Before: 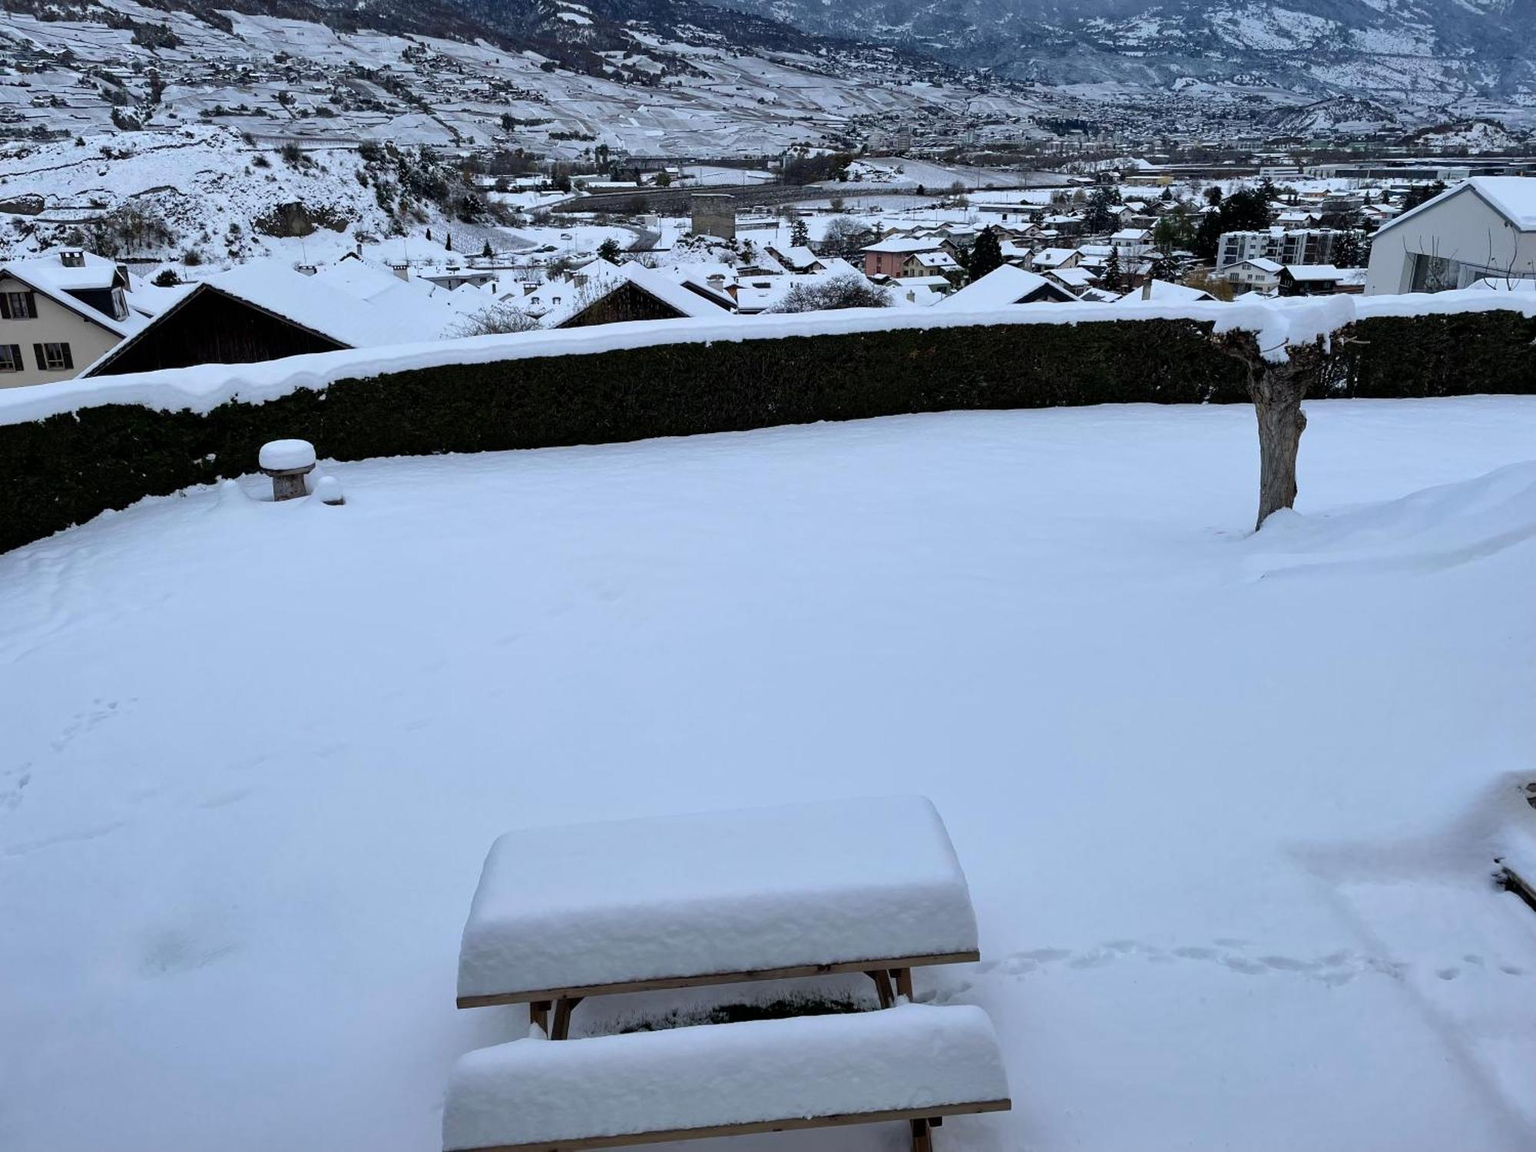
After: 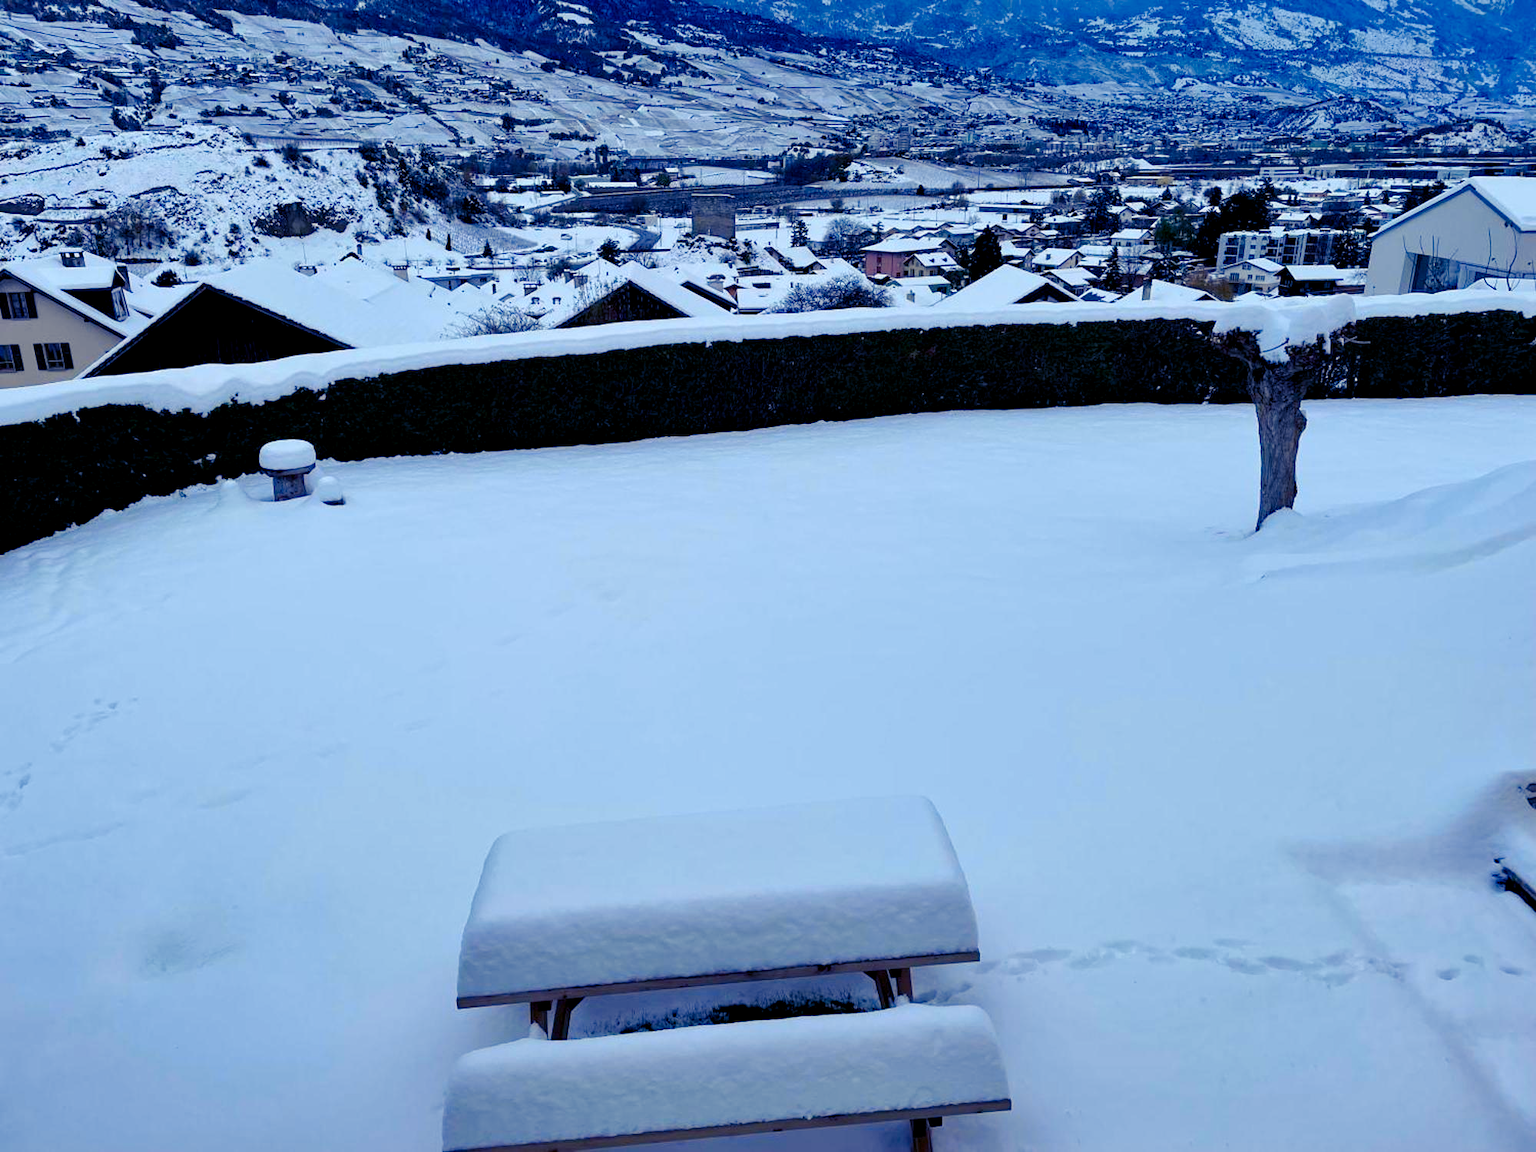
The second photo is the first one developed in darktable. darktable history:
color zones: curves: ch1 [(0.263, 0.53) (0.376, 0.287) (0.487, 0.512) (0.748, 0.547) (1, 0.513)]; ch2 [(0.262, 0.45) (0.751, 0.477)], mix 31.98%
color balance rgb: shadows lift › luminance -28.76%, shadows lift › chroma 15%, shadows lift › hue 270°, power › chroma 1%, power › hue 255°, highlights gain › luminance 7.14%, highlights gain › chroma 2%, highlights gain › hue 90°, global offset › luminance -0.29%, global offset › hue 260°, perceptual saturation grading › global saturation 20%, perceptual saturation grading › highlights -13.92%, perceptual saturation grading › shadows 50%
